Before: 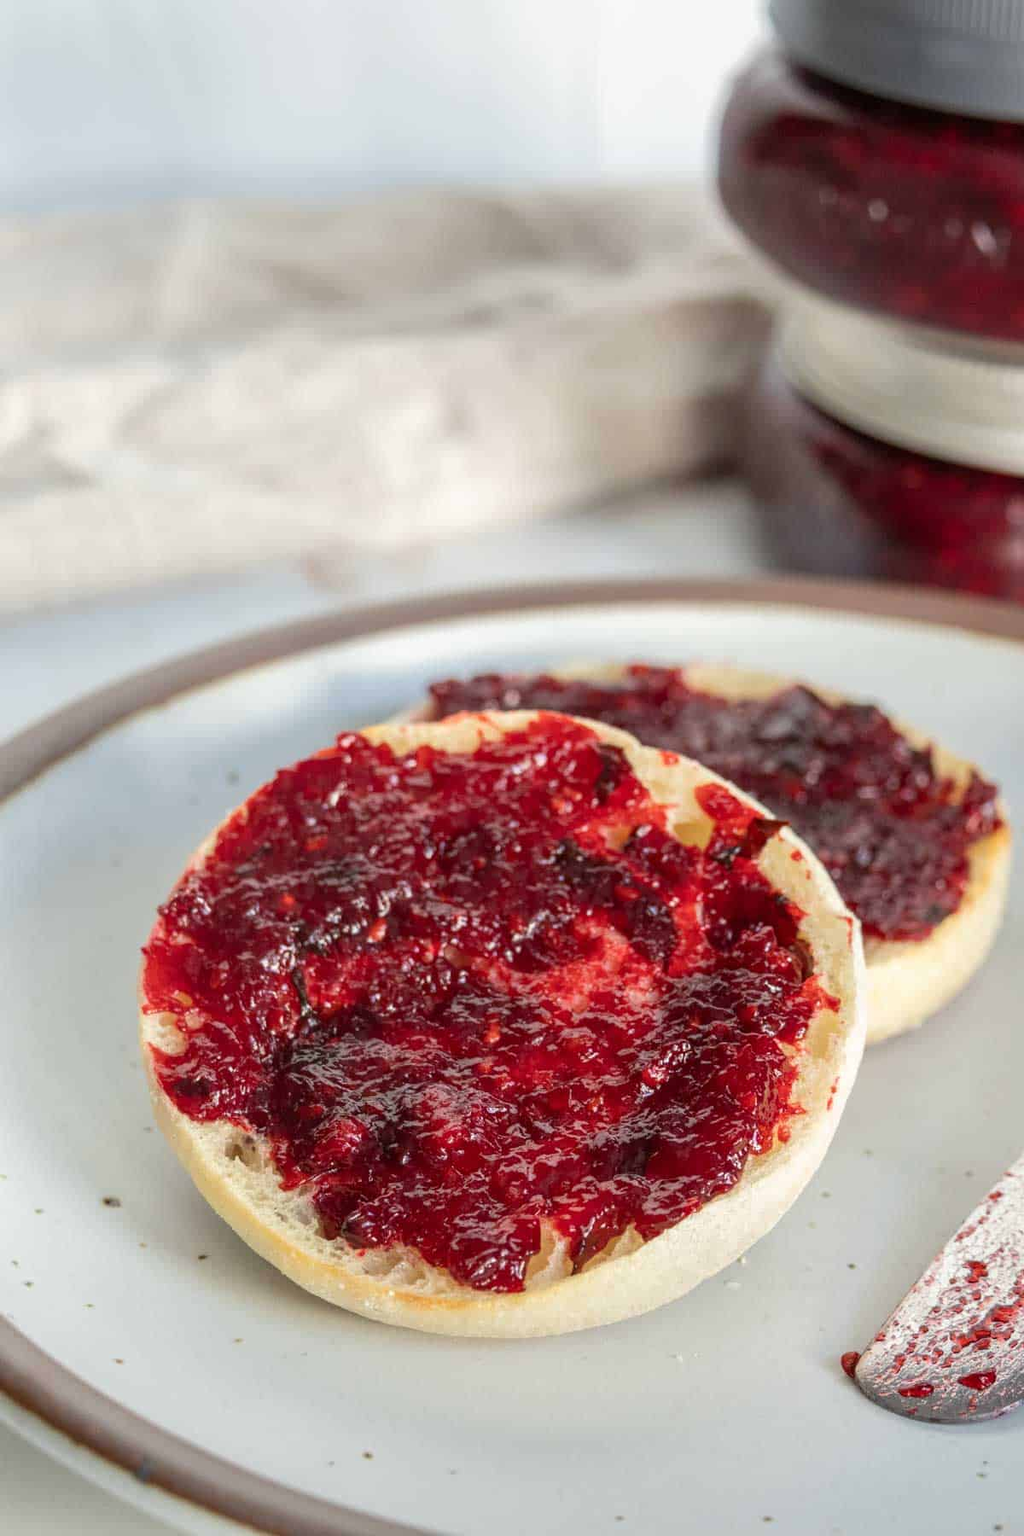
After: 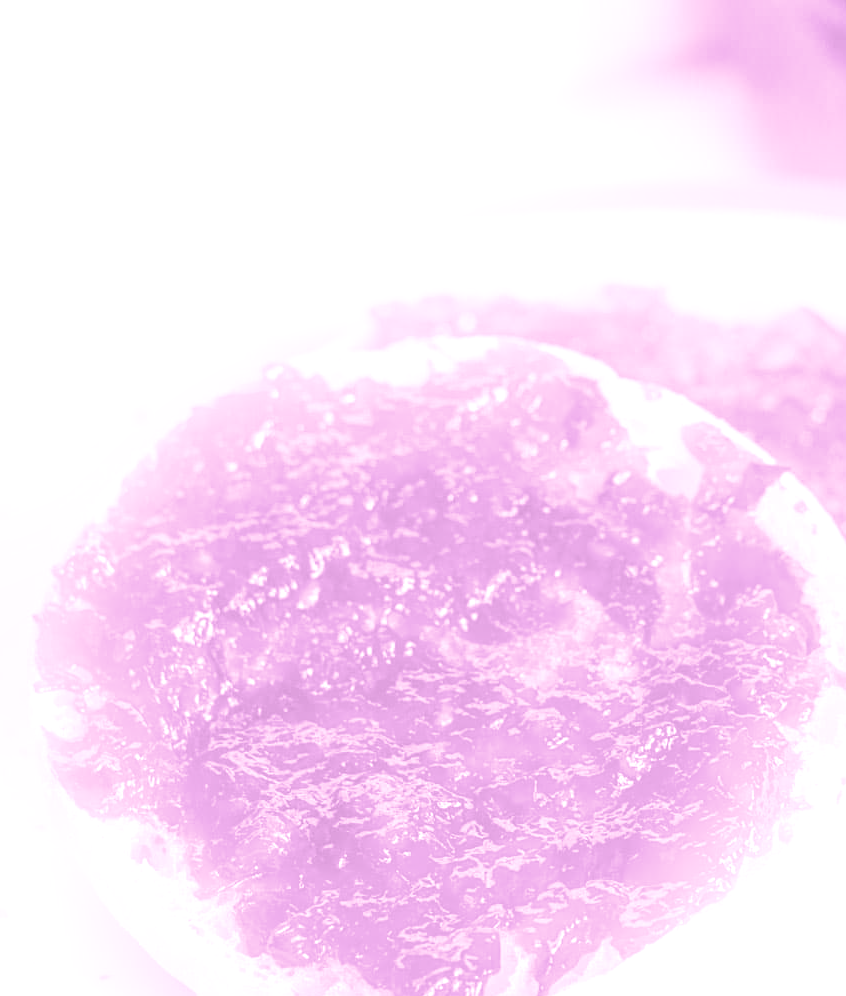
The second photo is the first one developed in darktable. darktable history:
sharpen: amount 0.2
bloom: on, module defaults
crop: left 11.123%, top 27.61%, right 18.3%, bottom 17.034%
colorize: hue 331.2°, saturation 75%, source mix 30.28%, lightness 70.52%, version 1
split-toning: shadows › hue 186.43°, highlights › hue 49.29°, compress 30.29%
exposure: black level correction 0, exposure 0.5 EV, compensate exposure bias true, compensate highlight preservation false
